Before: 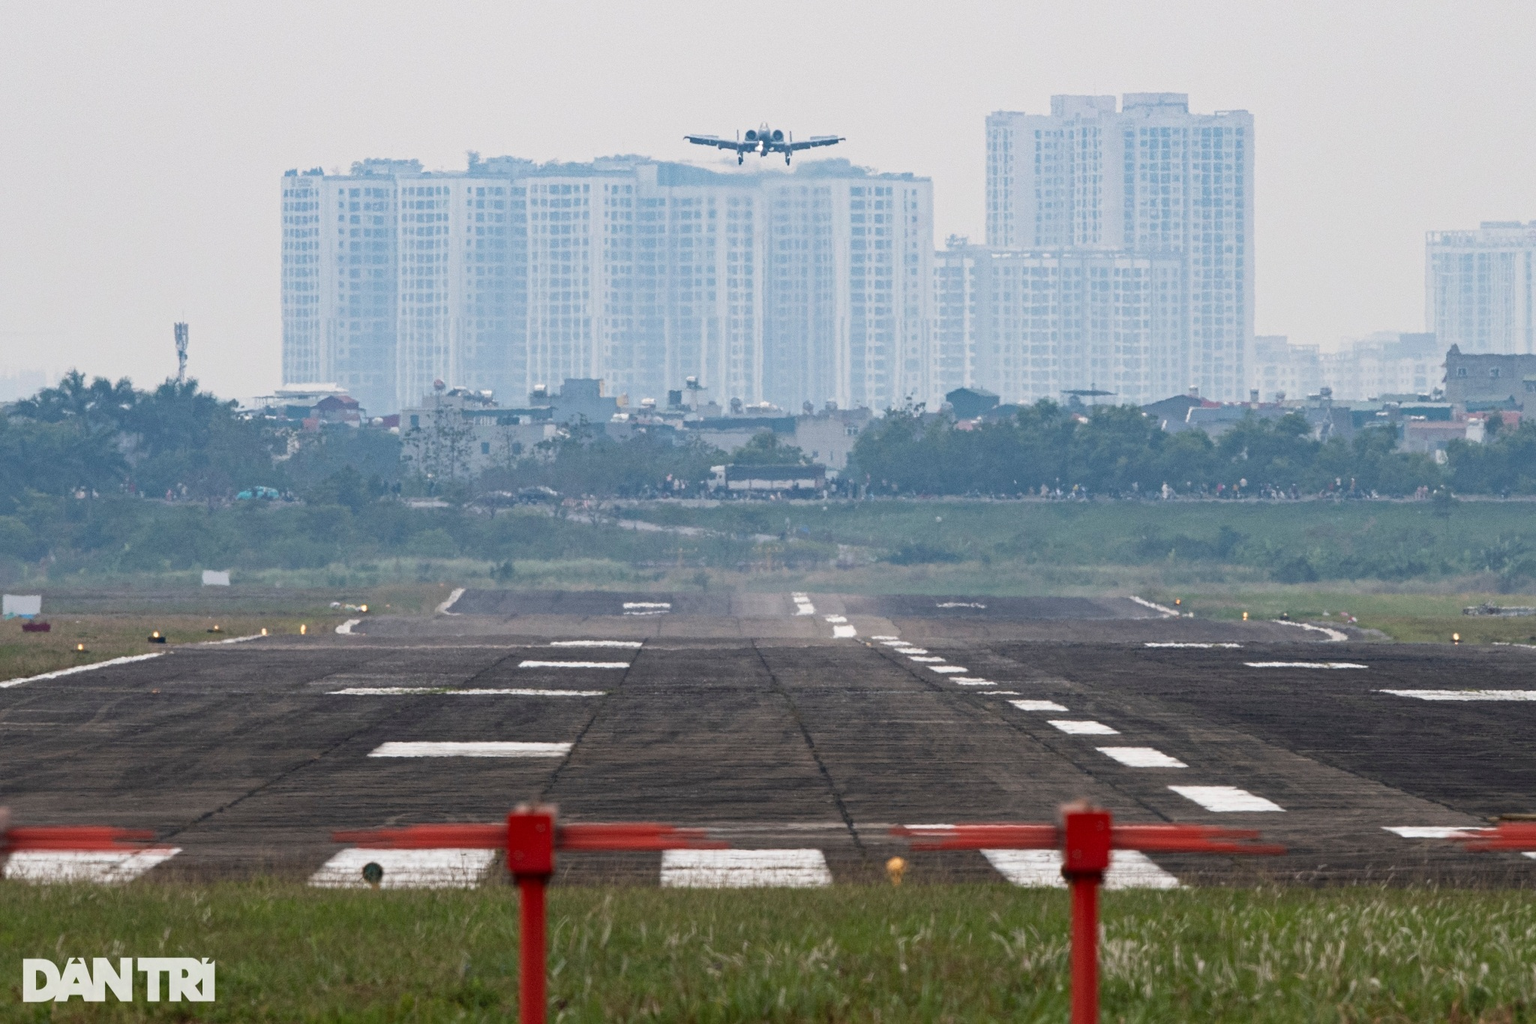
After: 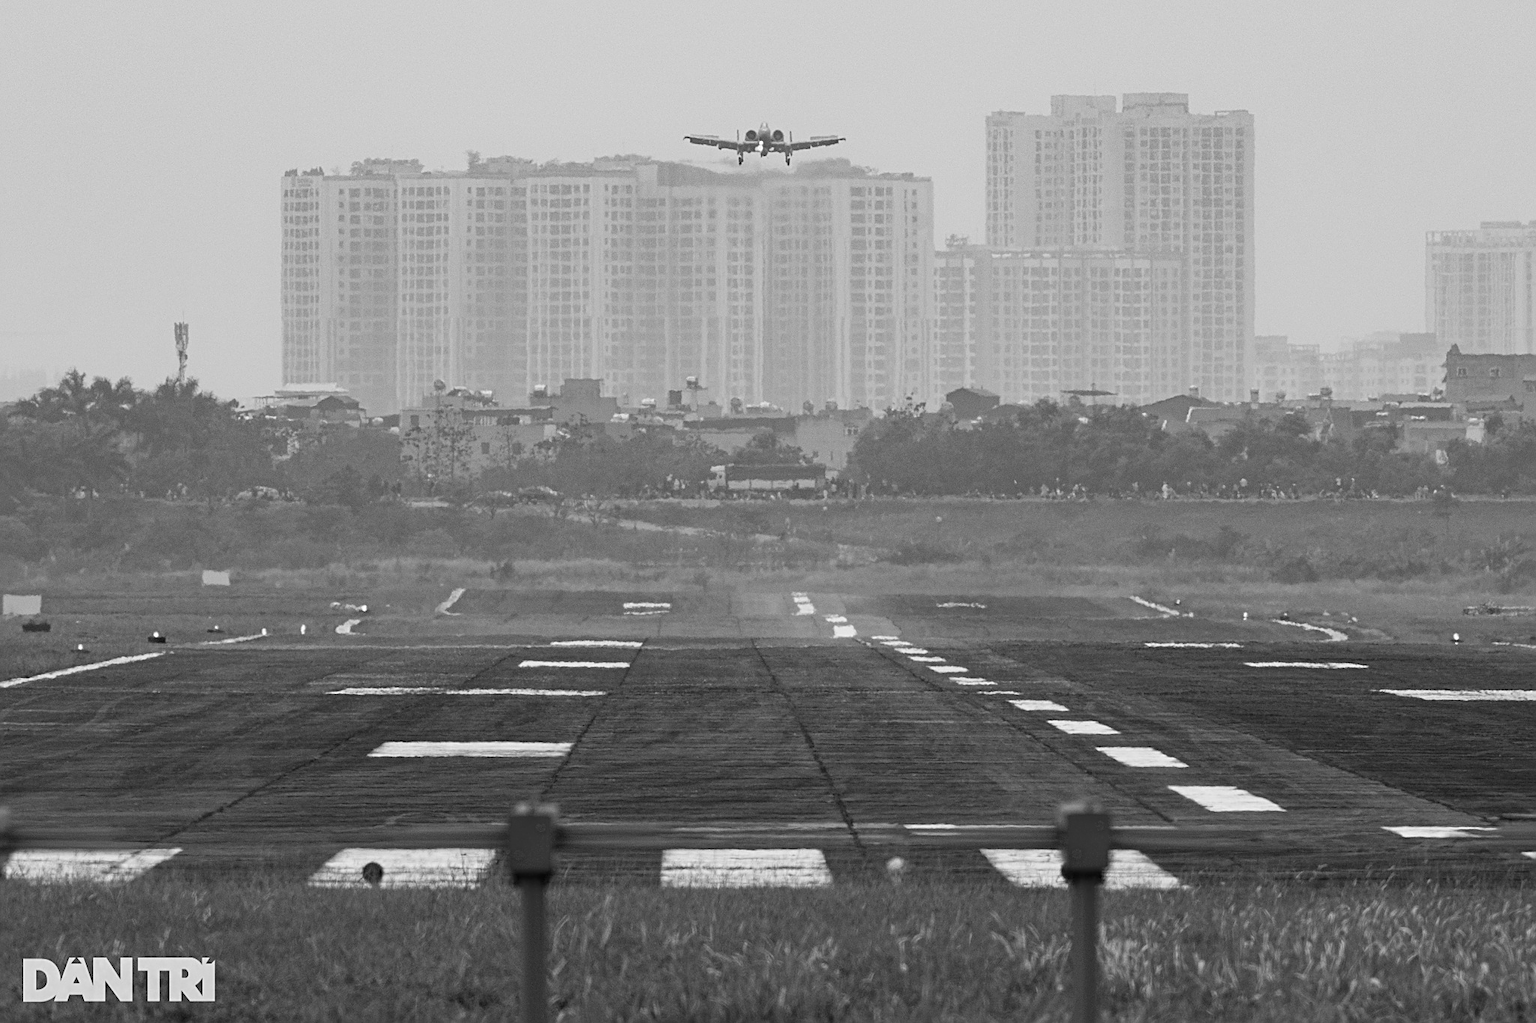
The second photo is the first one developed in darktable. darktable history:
tone equalizer: on, module defaults
sharpen: on, module defaults
monochrome: a 16.06, b 15.48, size 1
white balance: red 0.871, blue 1.249
